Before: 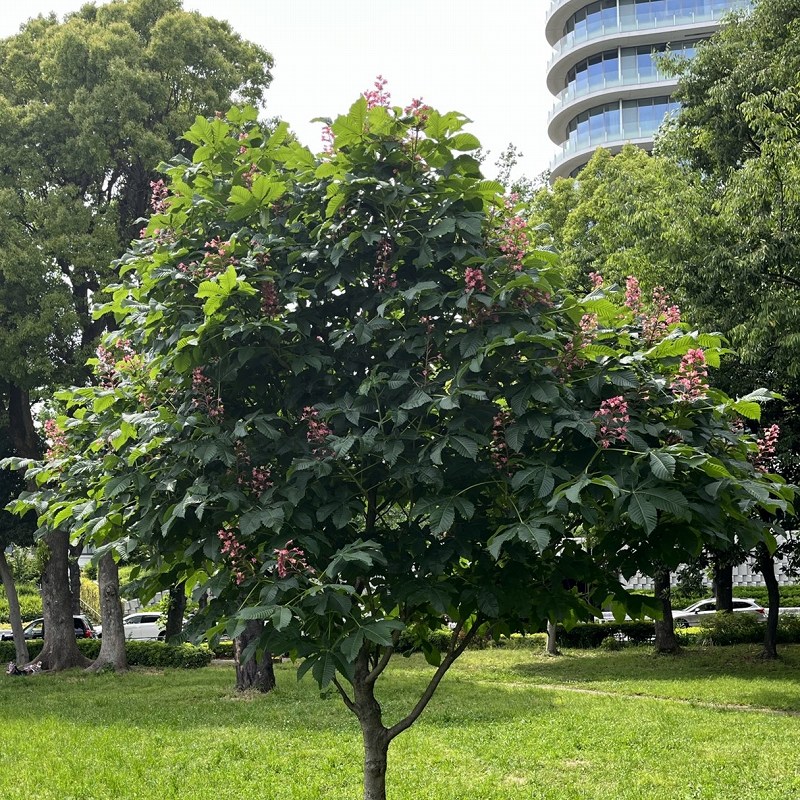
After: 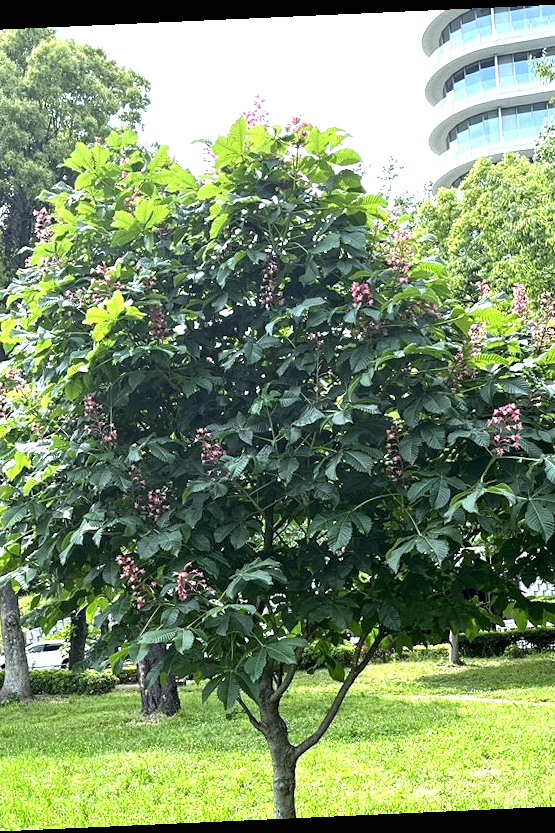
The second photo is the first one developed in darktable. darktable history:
white balance: red 0.925, blue 1.046
local contrast: mode bilateral grid, contrast 10, coarseness 25, detail 110%, midtone range 0.2
rotate and perspective: rotation -2.56°, automatic cropping off
crop and rotate: left 15.055%, right 18.278%
contrast equalizer: y [[0.5, 0.5, 0.5, 0.512, 0.552, 0.62], [0.5 ×6], [0.5 ×4, 0.504, 0.553], [0 ×6], [0 ×6]]
exposure: black level correction 0, exposure 1.2 EV, compensate highlight preservation false
